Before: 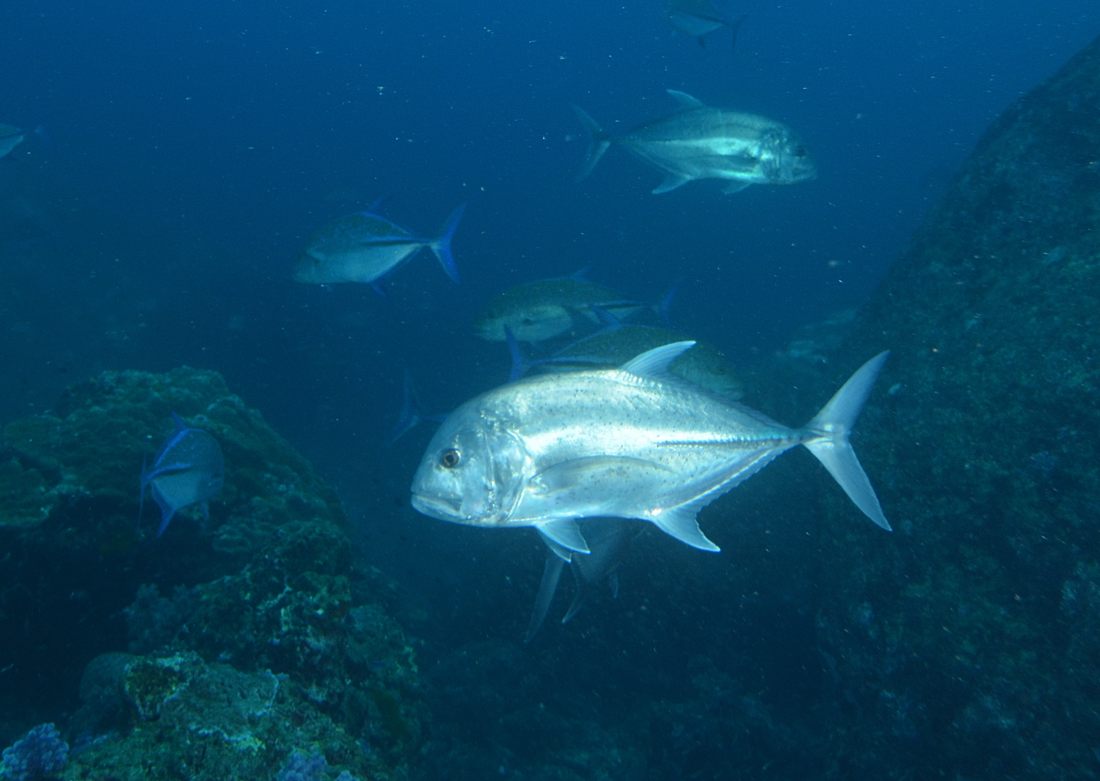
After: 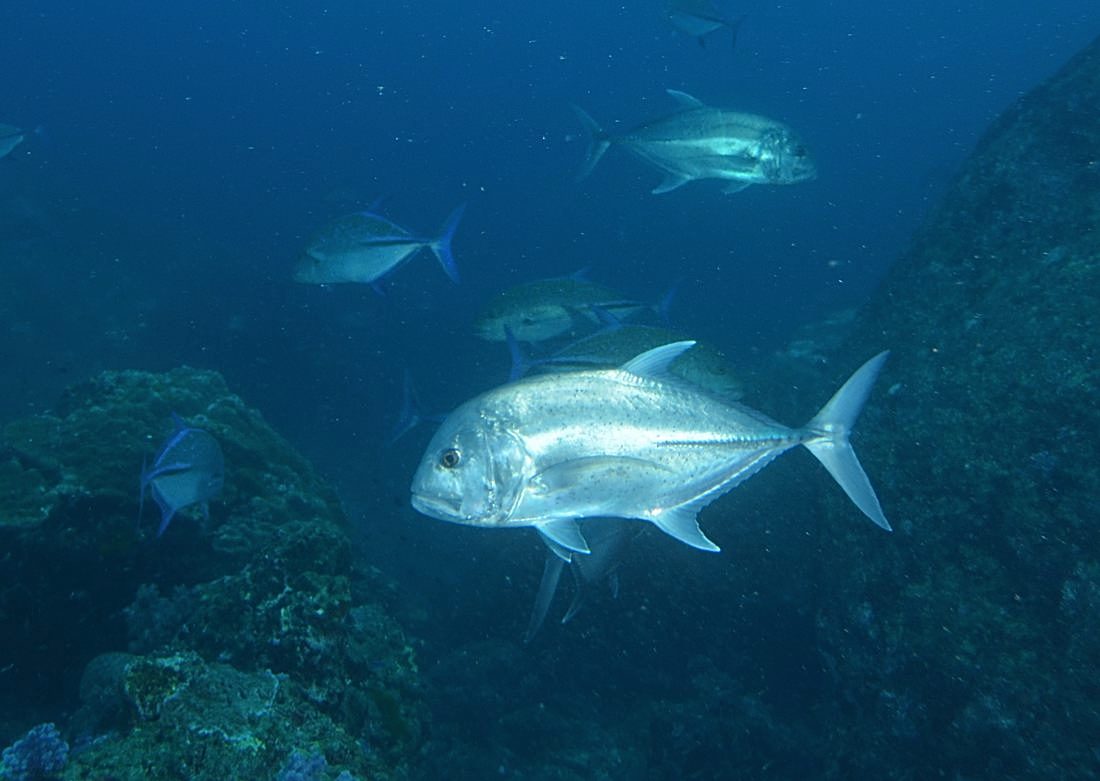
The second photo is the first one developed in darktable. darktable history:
shadows and highlights: radius 127.35, shadows 21.23, highlights -21.69, low approximation 0.01
sharpen: on, module defaults
